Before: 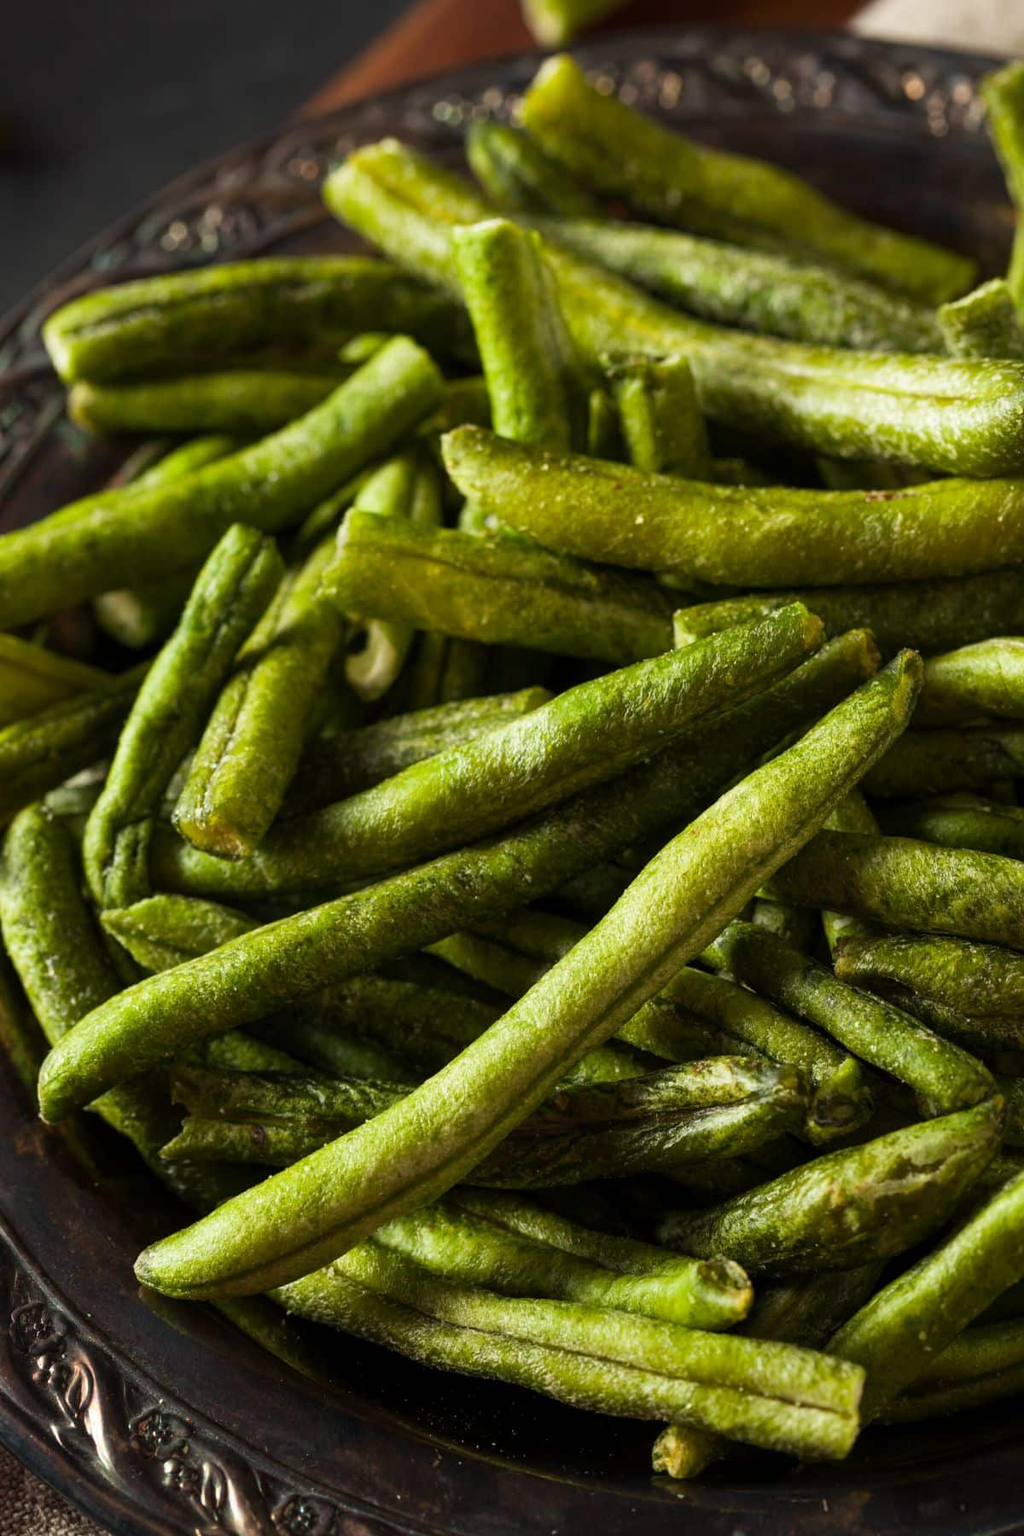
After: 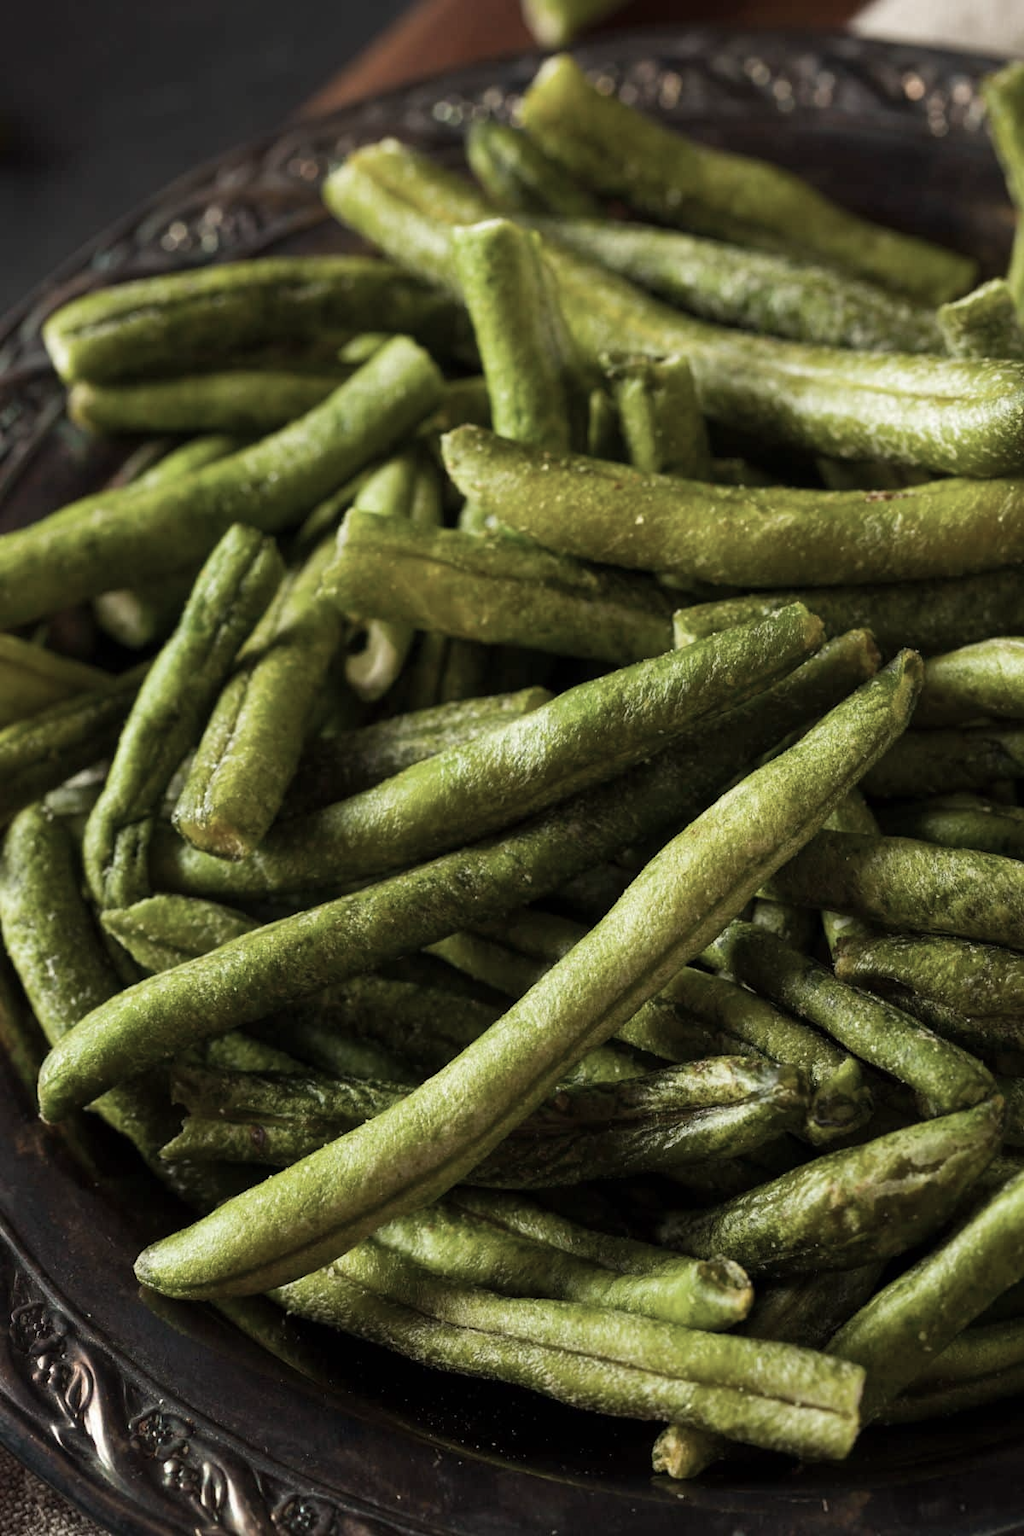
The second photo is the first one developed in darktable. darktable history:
color zones: curves: ch0 [(0, 0.613) (0.01, 0.613) (0.245, 0.448) (0.498, 0.529) (0.642, 0.665) (0.879, 0.777) (0.99, 0.613)]; ch1 [(0, 0) (0.143, 0) (0.286, 0) (0.429, 0) (0.571, 0) (0.714, 0) (0.857, 0)], mix -64.69%
